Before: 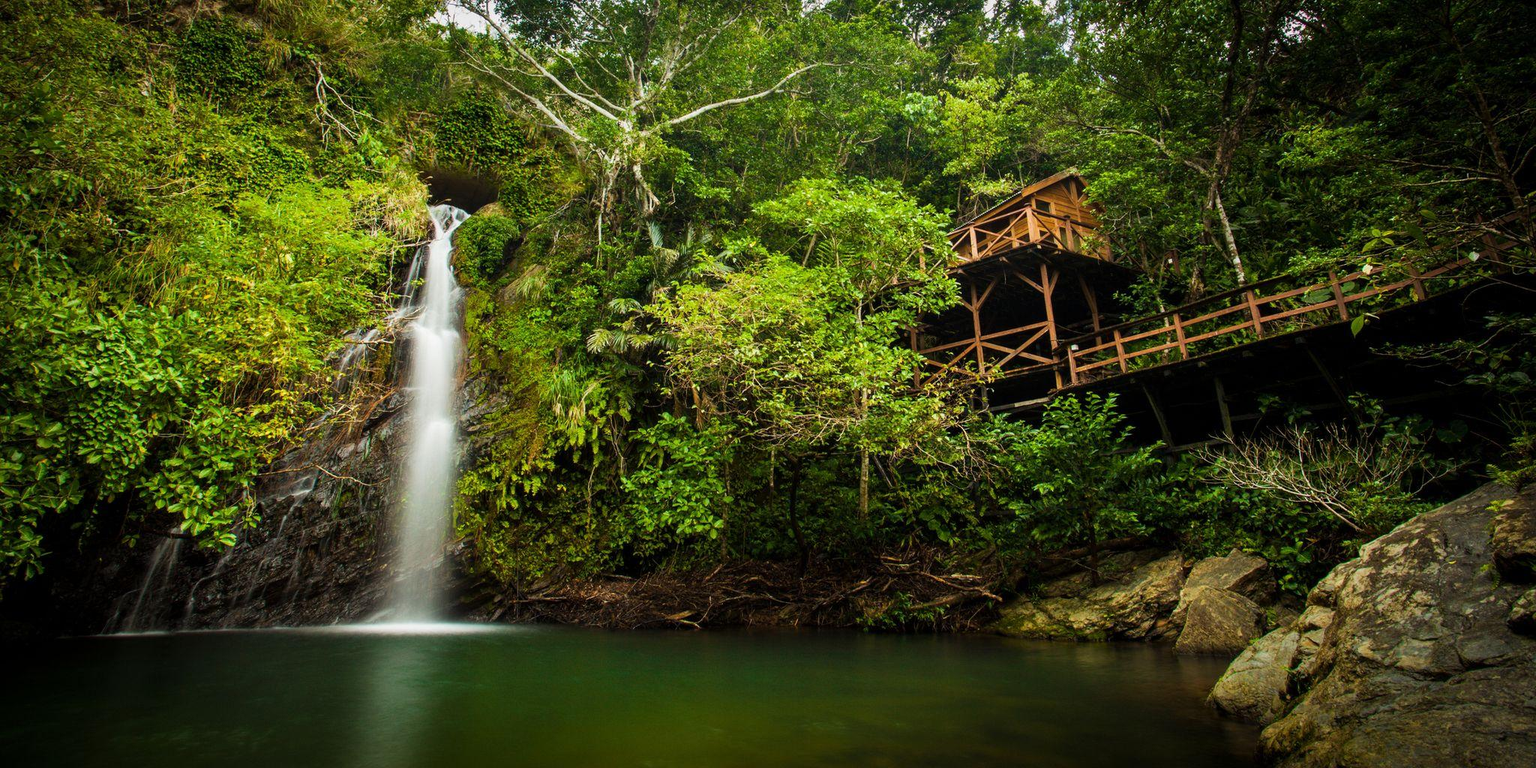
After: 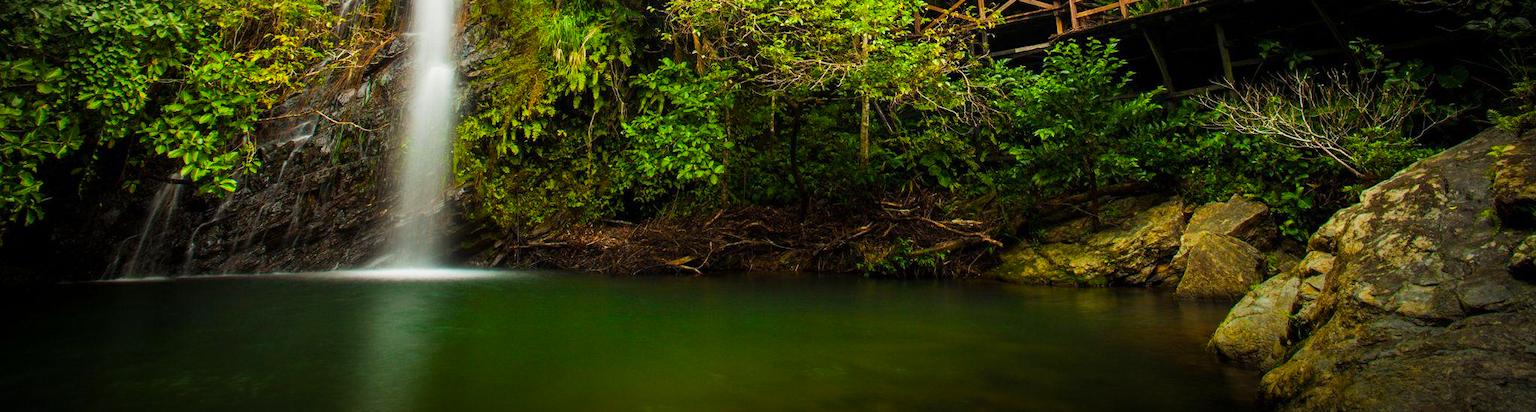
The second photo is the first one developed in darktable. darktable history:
color balance: output saturation 120%
crop and rotate: top 46.237%
vignetting: fall-off start 100%, fall-off radius 64.94%, automatic ratio true, unbound false
